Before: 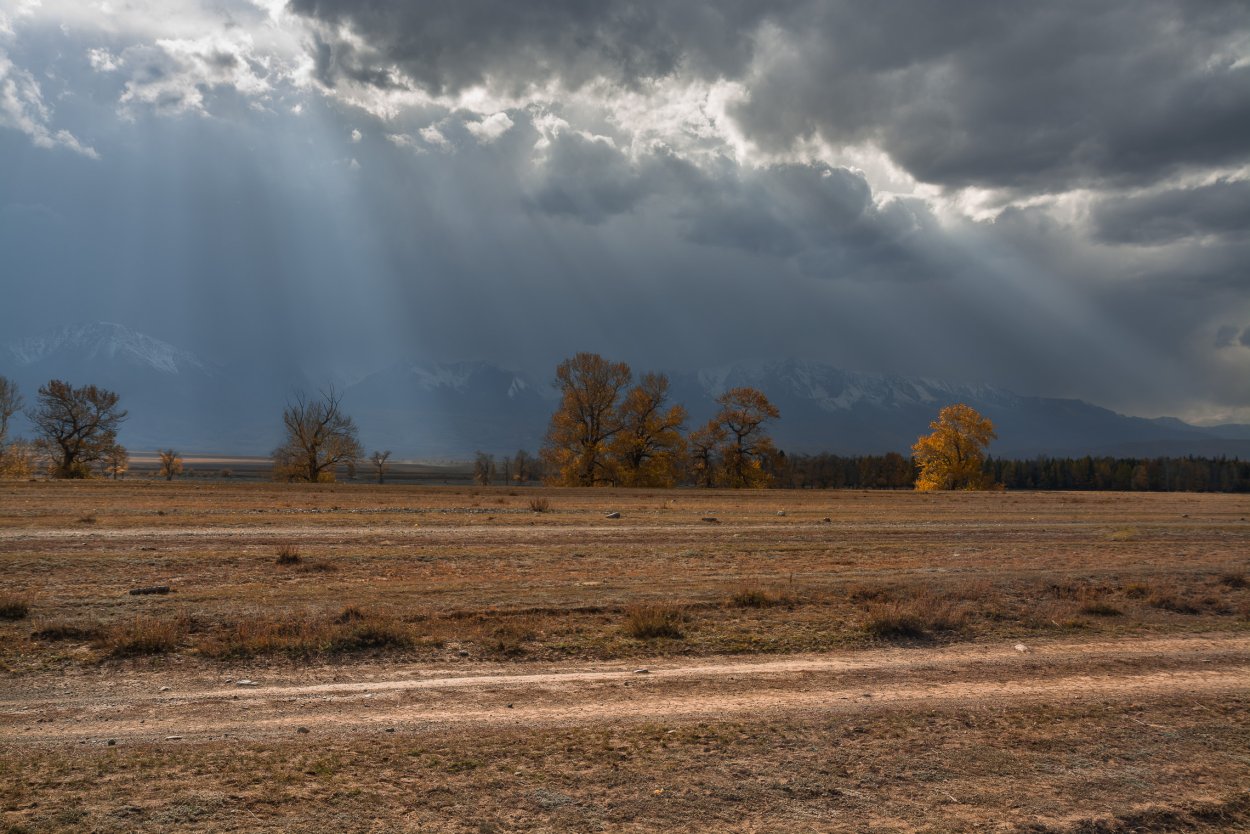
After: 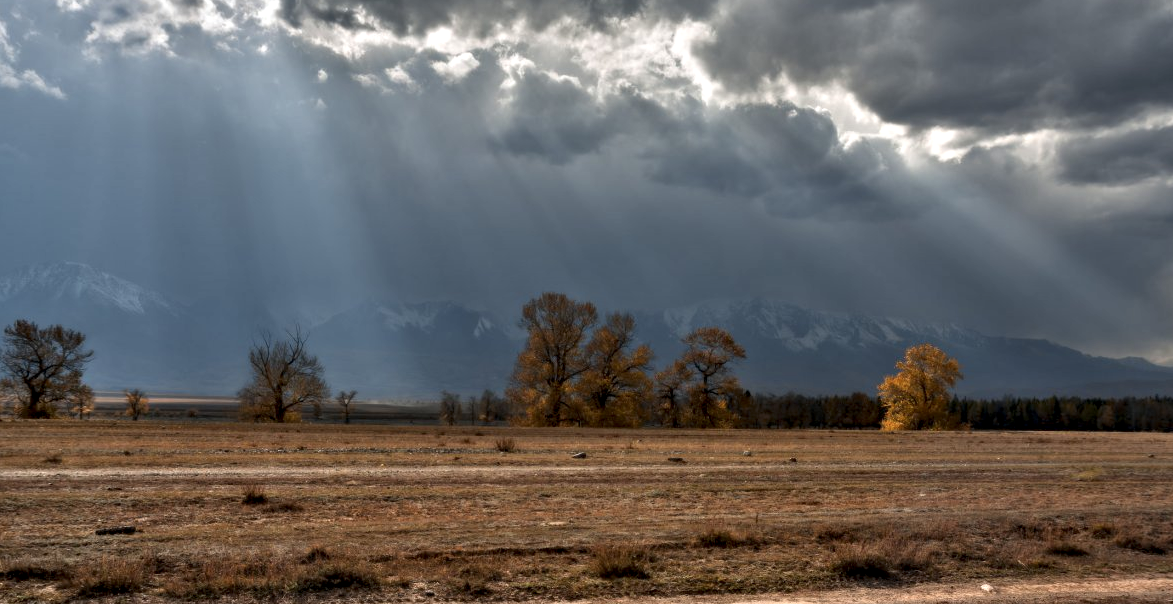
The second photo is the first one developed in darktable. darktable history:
crop: left 2.737%, top 7.287%, right 3.421%, bottom 20.179%
contrast equalizer: y [[0.511, 0.558, 0.631, 0.632, 0.559, 0.512], [0.5 ×6], [0.5 ×6], [0 ×6], [0 ×6]]
